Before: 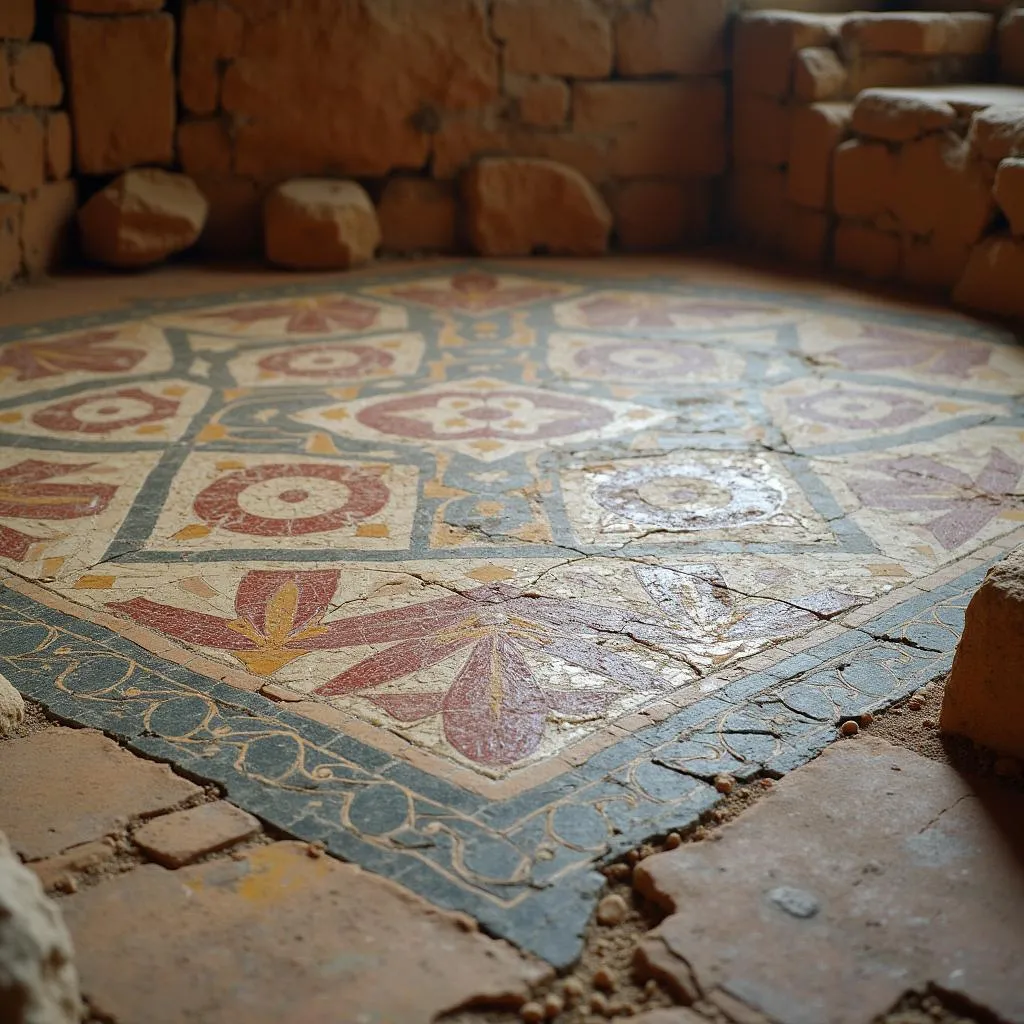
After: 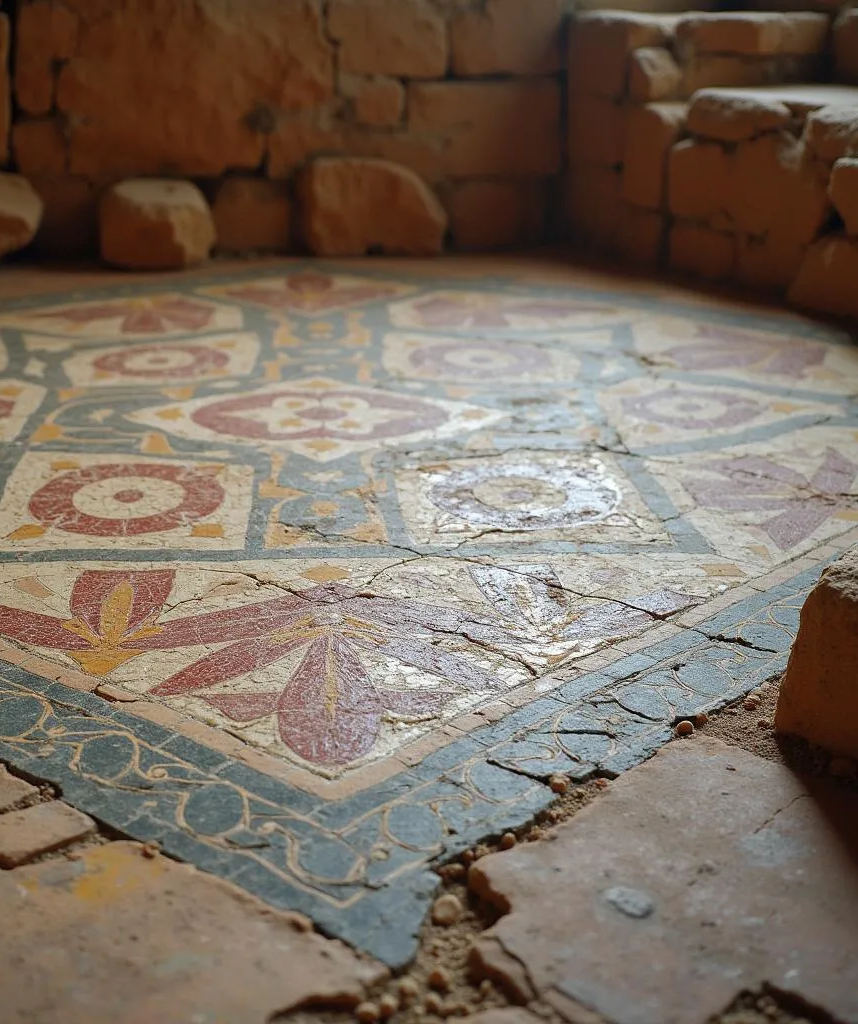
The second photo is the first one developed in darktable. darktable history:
shadows and highlights: shadows 25, highlights -25
crop: left 16.145%
